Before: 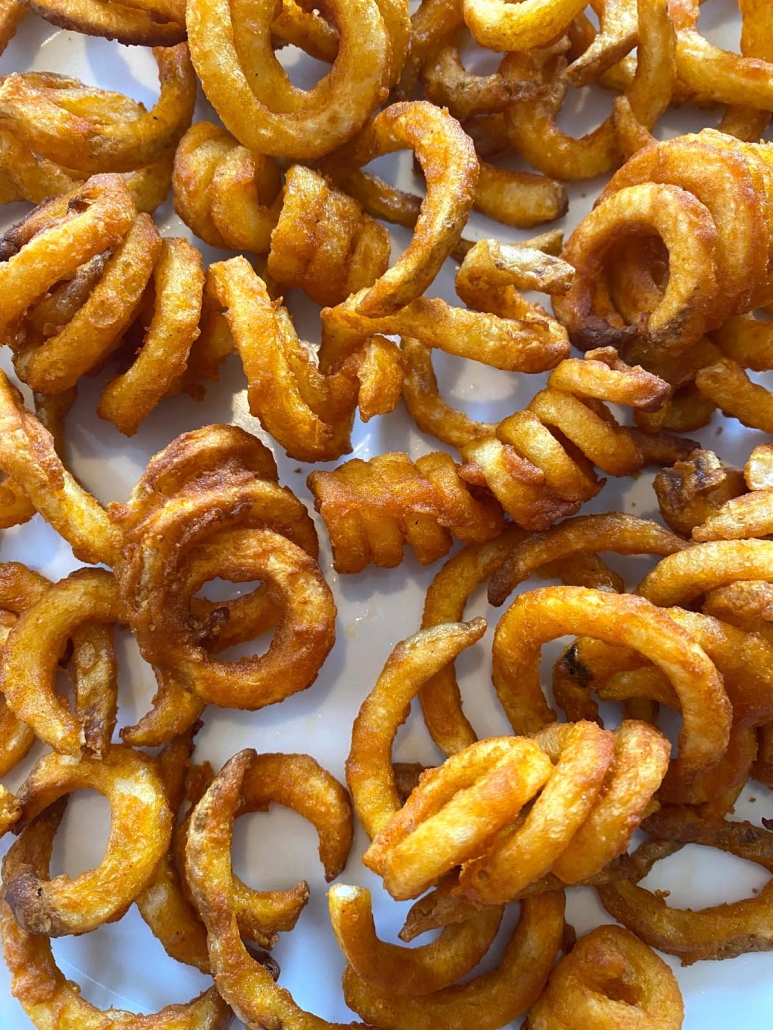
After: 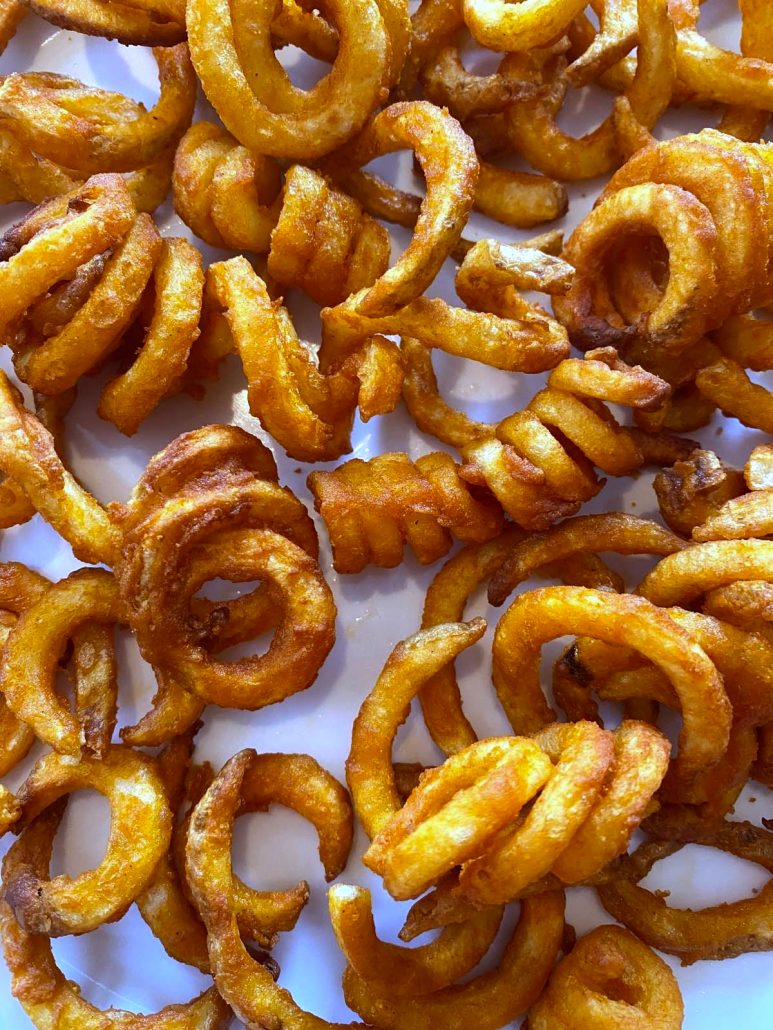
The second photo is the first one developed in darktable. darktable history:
shadows and highlights: radius 125.46, shadows 30.51, highlights -30.51, low approximation 0.01, soften with gaussian
white balance: red 0.948, green 1.02, blue 1.176
rgb levels: mode RGB, independent channels, levels [[0, 0.5, 1], [0, 0.521, 1], [0, 0.536, 1]]
